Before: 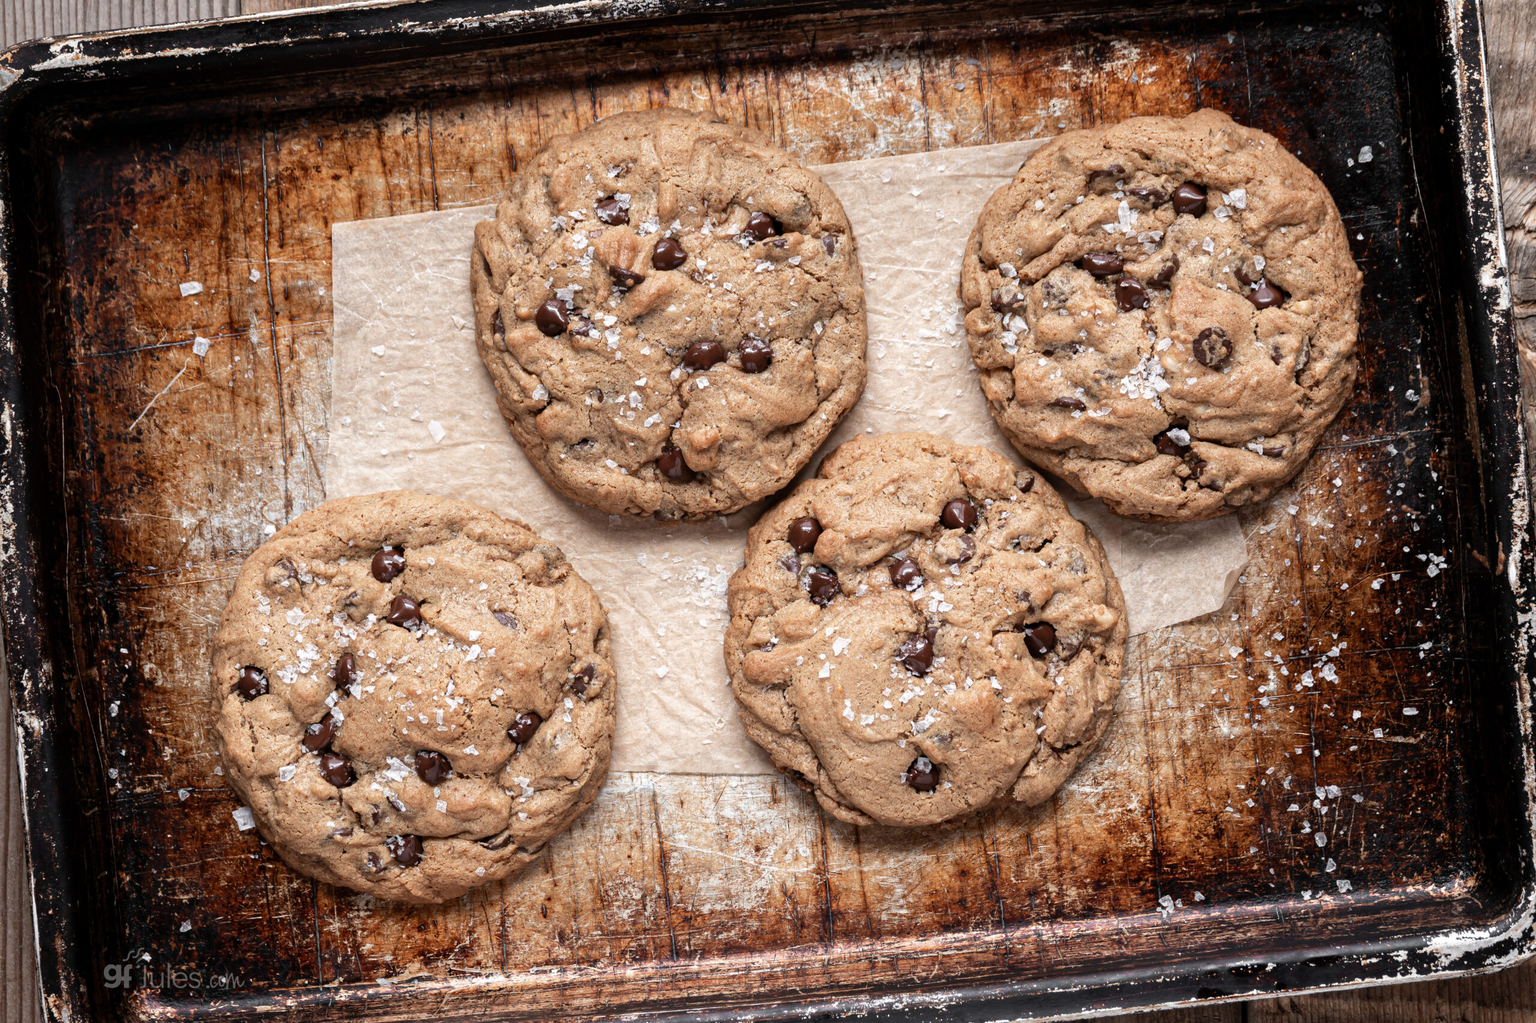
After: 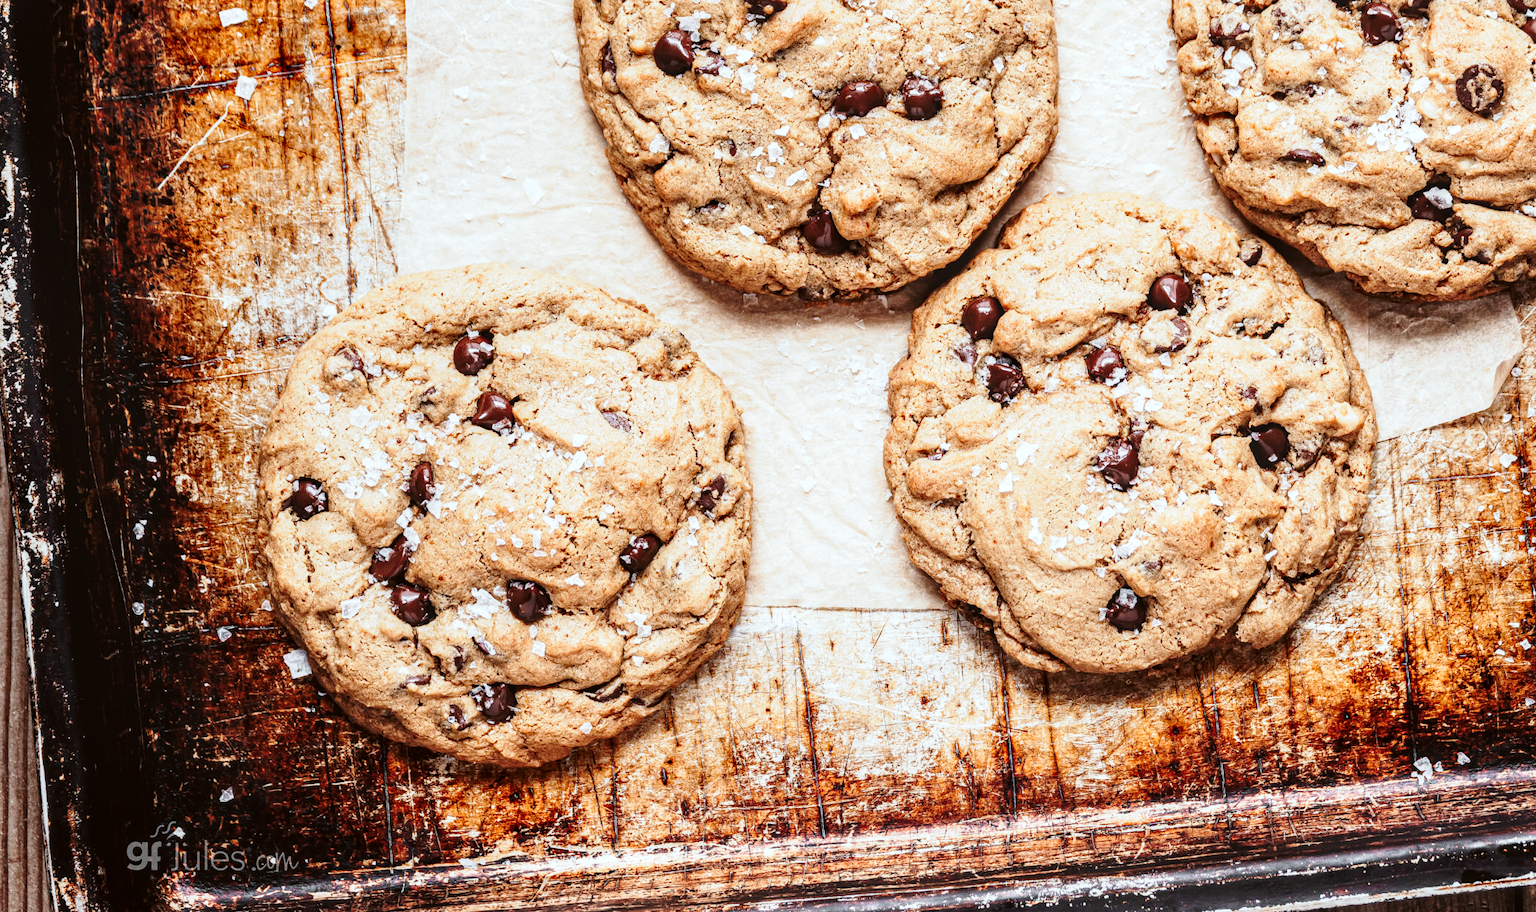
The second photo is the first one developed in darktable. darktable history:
exposure: black level correction 0.002, exposure 0.298 EV, compensate highlight preservation false
crop: top 26.9%, right 18.027%
color correction: highlights a* -2.92, highlights b* -2.89, shadows a* 2.31, shadows b* 2.92
local contrast: on, module defaults
tone curve: curves: ch0 [(0.003, 0.023) (0.071, 0.052) (0.249, 0.201) (0.466, 0.557) (0.625, 0.761) (0.783, 0.9) (0.994, 0.968)]; ch1 [(0, 0) (0.262, 0.227) (0.417, 0.386) (0.469, 0.467) (0.502, 0.498) (0.531, 0.521) (0.576, 0.586) (0.612, 0.634) (0.634, 0.68) (0.686, 0.728) (0.994, 0.987)]; ch2 [(0, 0) (0.262, 0.188) (0.385, 0.353) (0.427, 0.424) (0.495, 0.493) (0.518, 0.544) (0.55, 0.579) (0.595, 0.621) (0.644, 0.748) (1, 1)], preserve colors none
